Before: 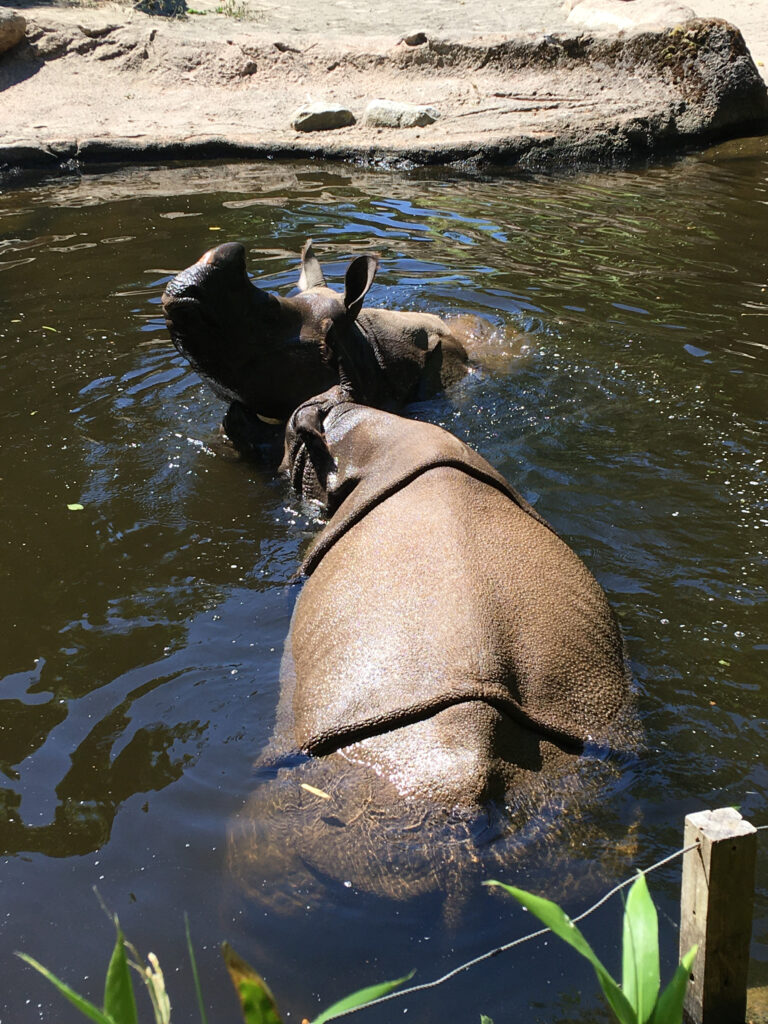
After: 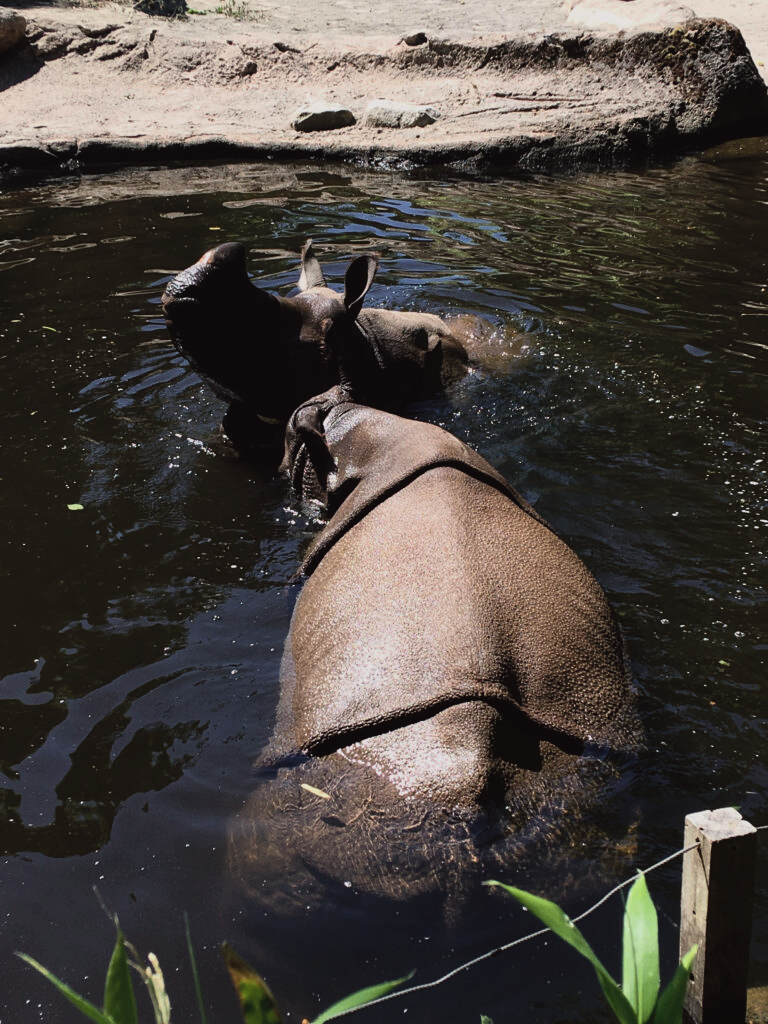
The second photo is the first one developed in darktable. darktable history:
tone curve: curves: ch0 [(0.003, 0.029) (0.188, 0.252) (0.46, 0.56) (0.608, 0.748) (0.871, 0.955) (1, 1)]; ch1 [(0, 0) (0.35, 0.356) (0.45, 0.453) (0.508, 0.515) (0.618, 0.634) (1, 1)]; ch2 [(0, 0) (0.456, 0.469) (0.5, 0.5) (0.634, 0.625) (1, 1)], color space Lab, independent channels, preserve colors none
exposure: exposure -1 EV, compensate highlight preservation false
color balance rgb: shadows lift › luminance -10%, power › luminance -9%, linear chroma grading › global chroma 10%, global vibrance 10%, contrast 15%, saturation formula JzAzBz (2021)
